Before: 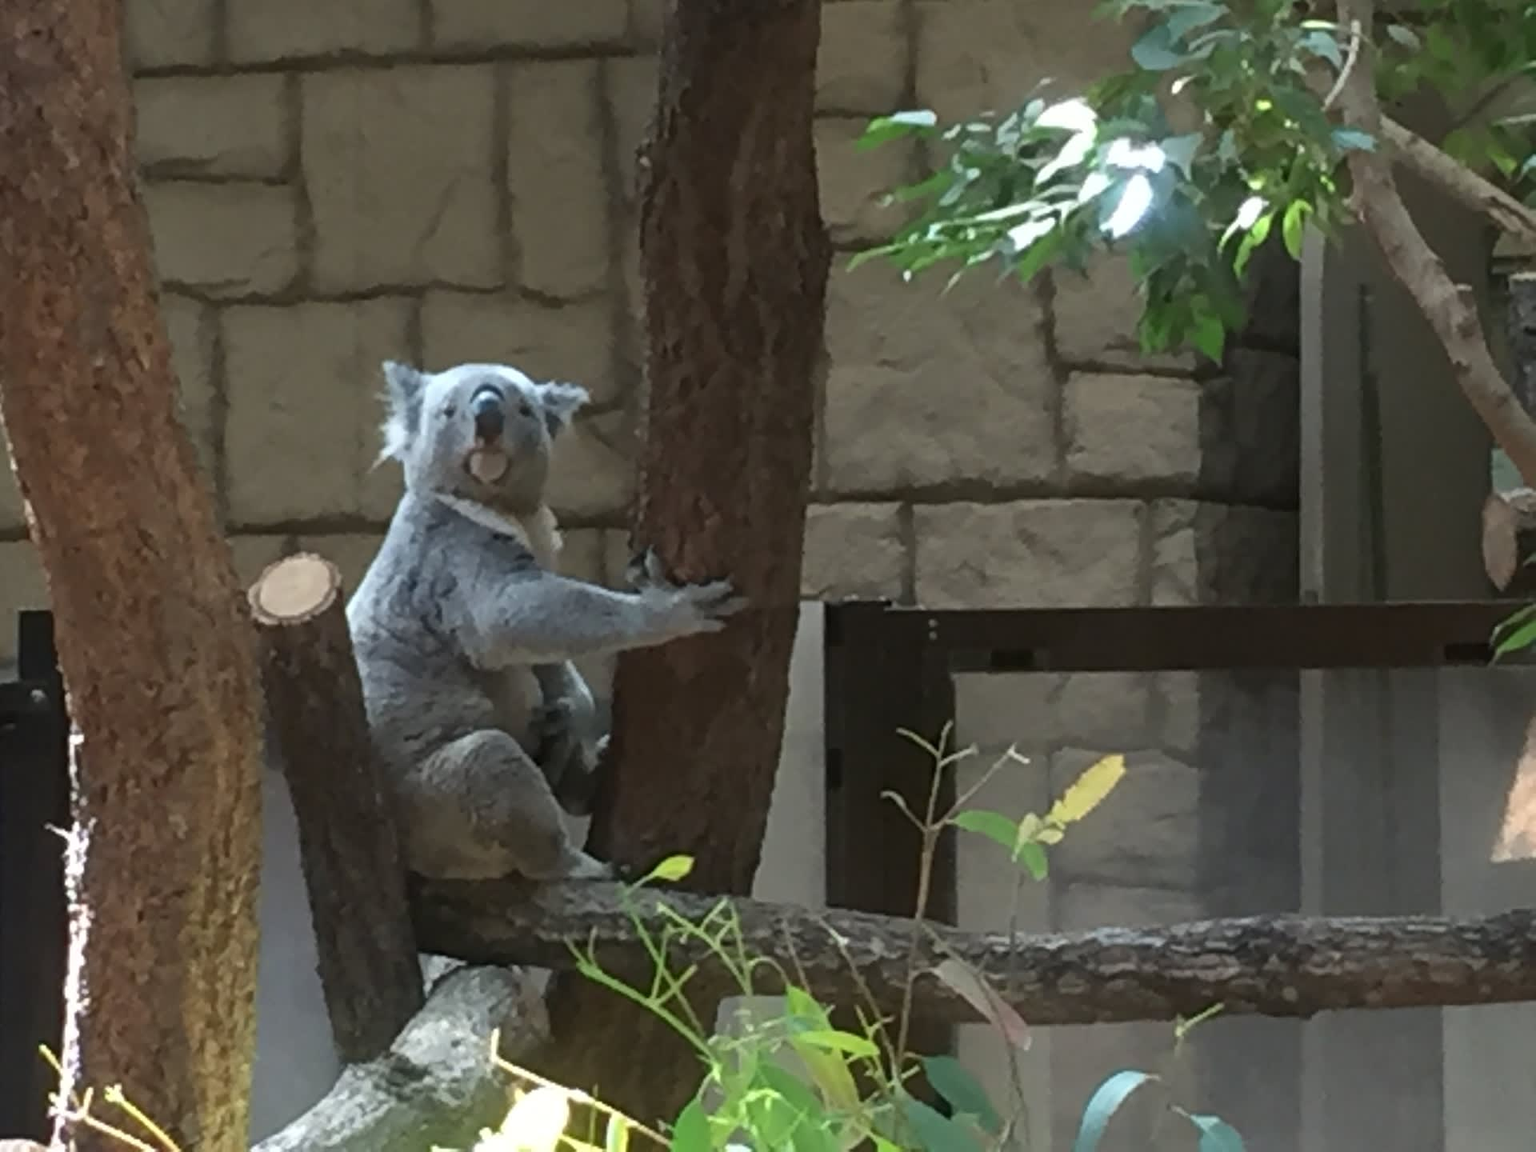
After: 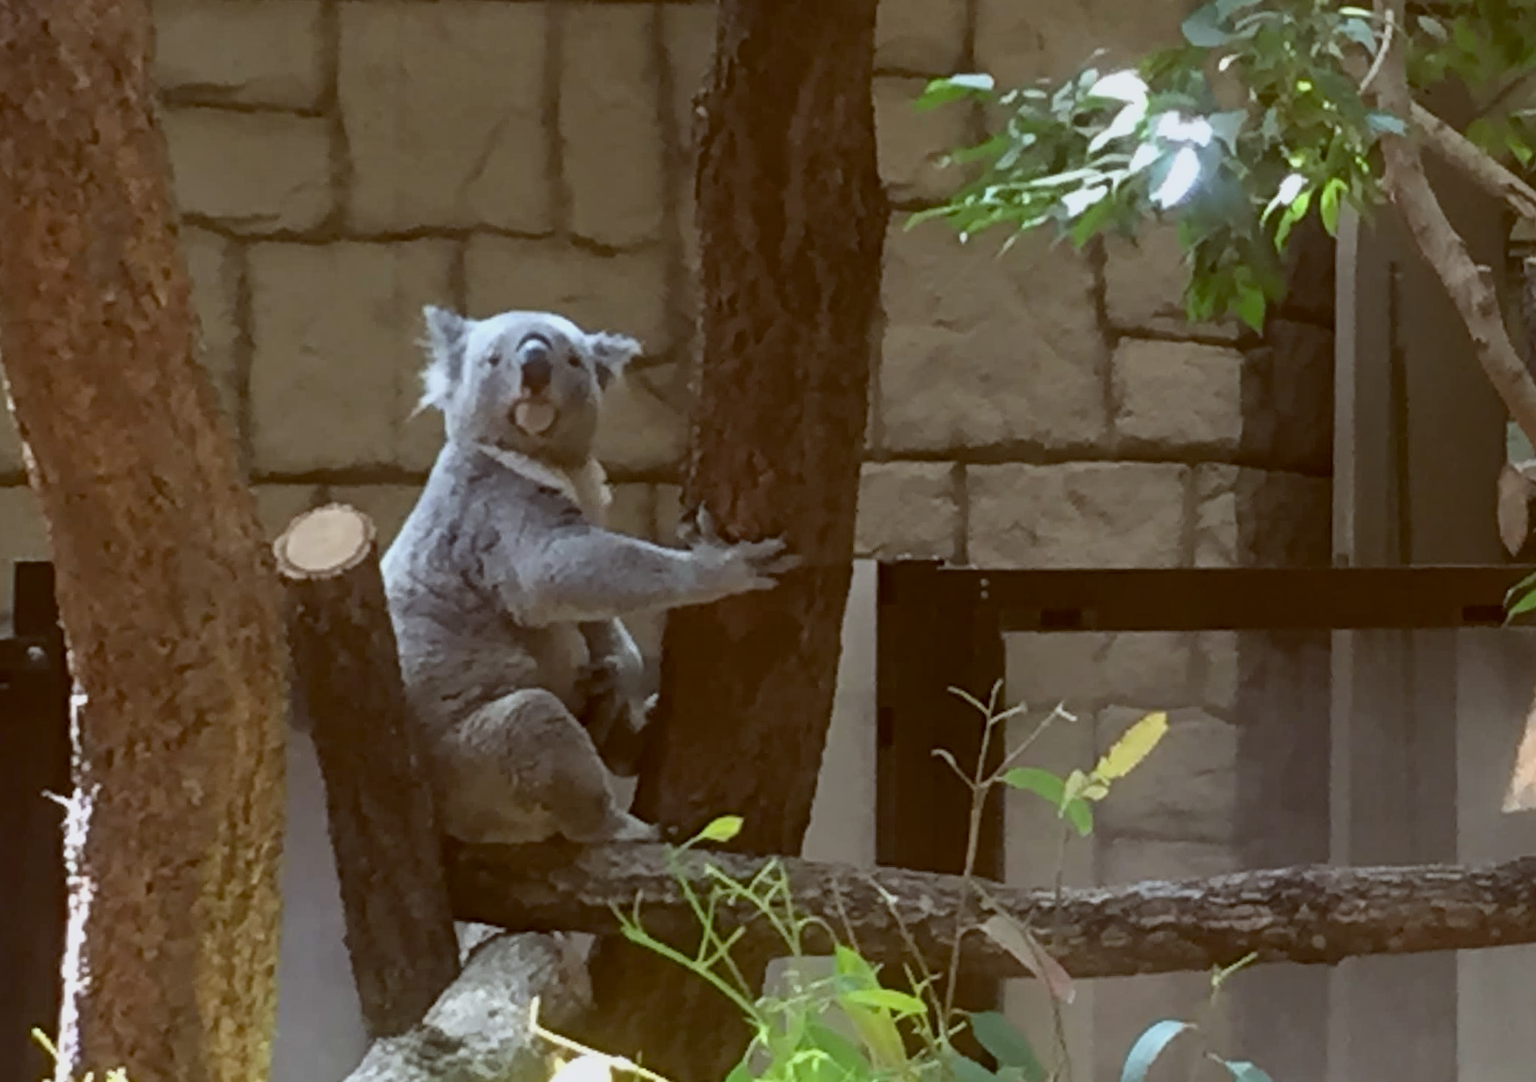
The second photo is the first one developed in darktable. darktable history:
rotate and perspective: rotation 0.679°, lens shift (horizontal) 0.136, crop left 0.009, crop right 0.991, crop top 0.078, crop bottom 0.95
color balance: lift [1.001, 1.007, 1, 0.993], gamma [1.023, 1.026, 1.01, 0.974], gain [0.964, 1.059, 1.073, 0.927]
white balance: red 0.967, blue 1.119, emerald 0.756
filmic rgb: black relative exposure -11.35 EV, white relative exposure 3.22 EV, hardness 6.76, color science v6 (2022)
